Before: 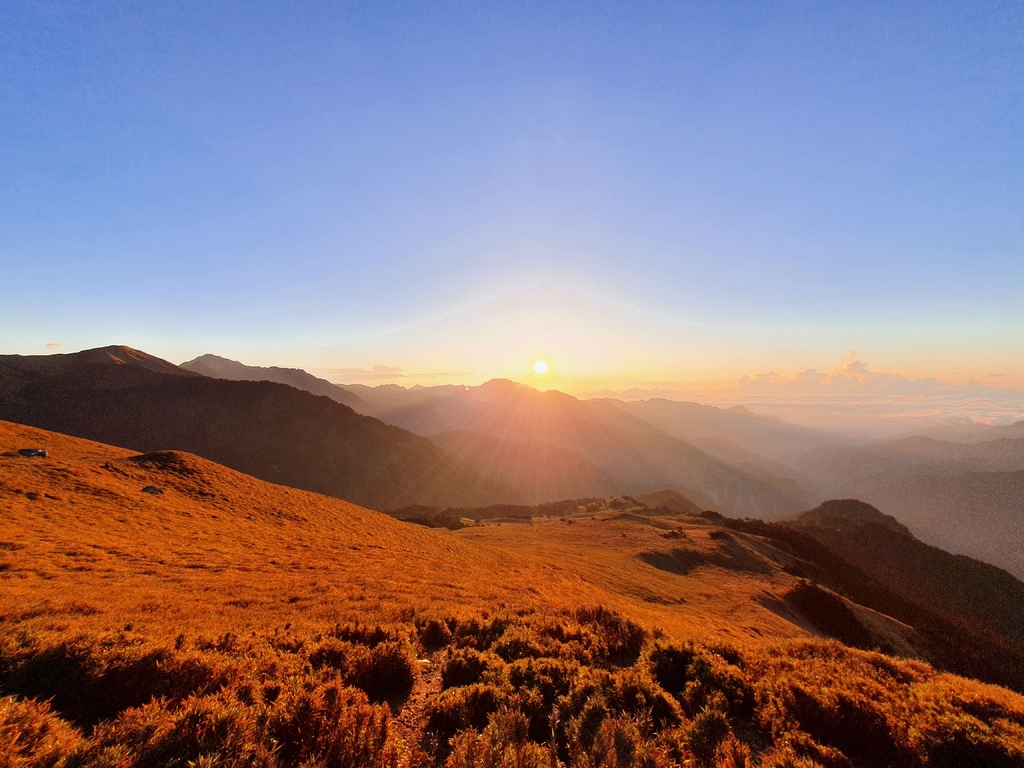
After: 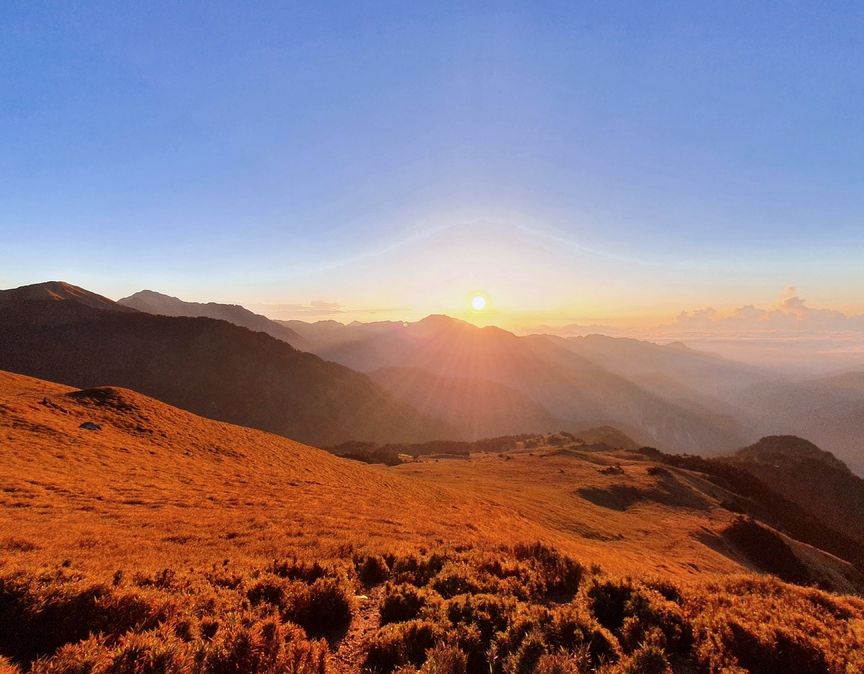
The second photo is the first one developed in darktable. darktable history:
color correction: highlights a* -0.073, highlights b* -5.85, shadows a* -0.148, shadows b* -0.093
shadows and highlights: radius 106.06, shadows 23.67, highlights -57.76, low approximation 0.01, soften with gaussian
crop: left 6.1%, top 8.416%, right 9.524%, bottom 3.757%
